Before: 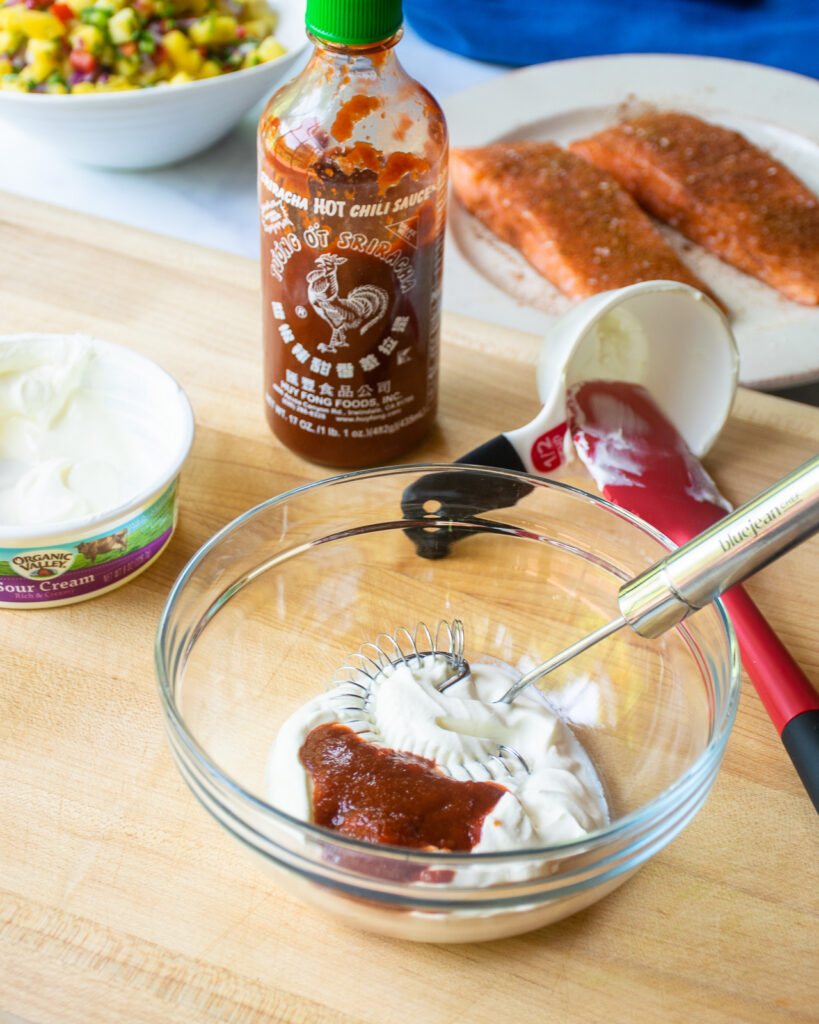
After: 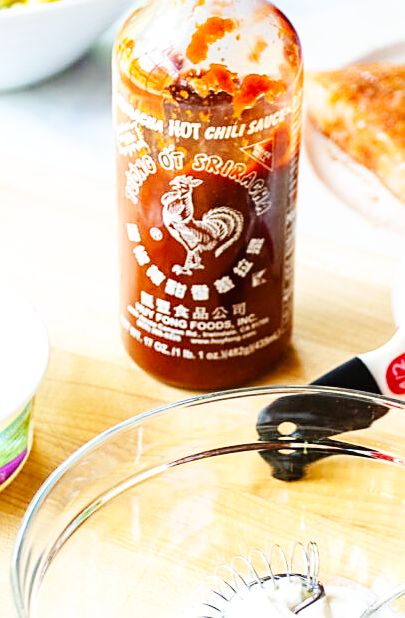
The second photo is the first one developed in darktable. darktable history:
crop: left 17.775%, top 7.665%, right 32.669%, bottom 31.921%
sharpen: on, module defaults
base curve: curves: ch0 [(0, 0.003) (0.001, 0.002) (0.006, 0.004) (0.02, 0.022) (0.048, 0.086) (0.094, 0.234) (0.162, 0.431) (0.258, 0.629) (0.385, 0.8) (0.548, 0.918) (0.751, 0.988) (1, 1)], preserve colors none
